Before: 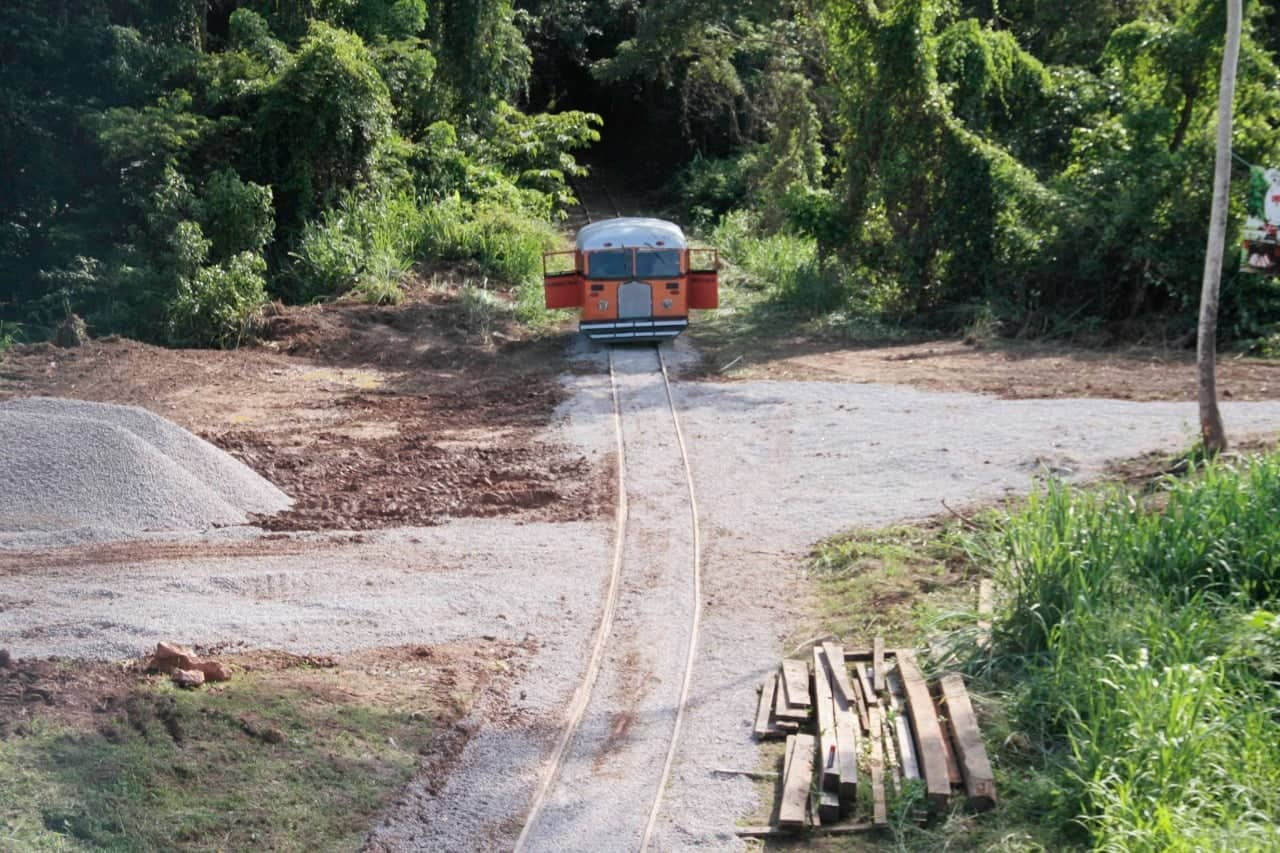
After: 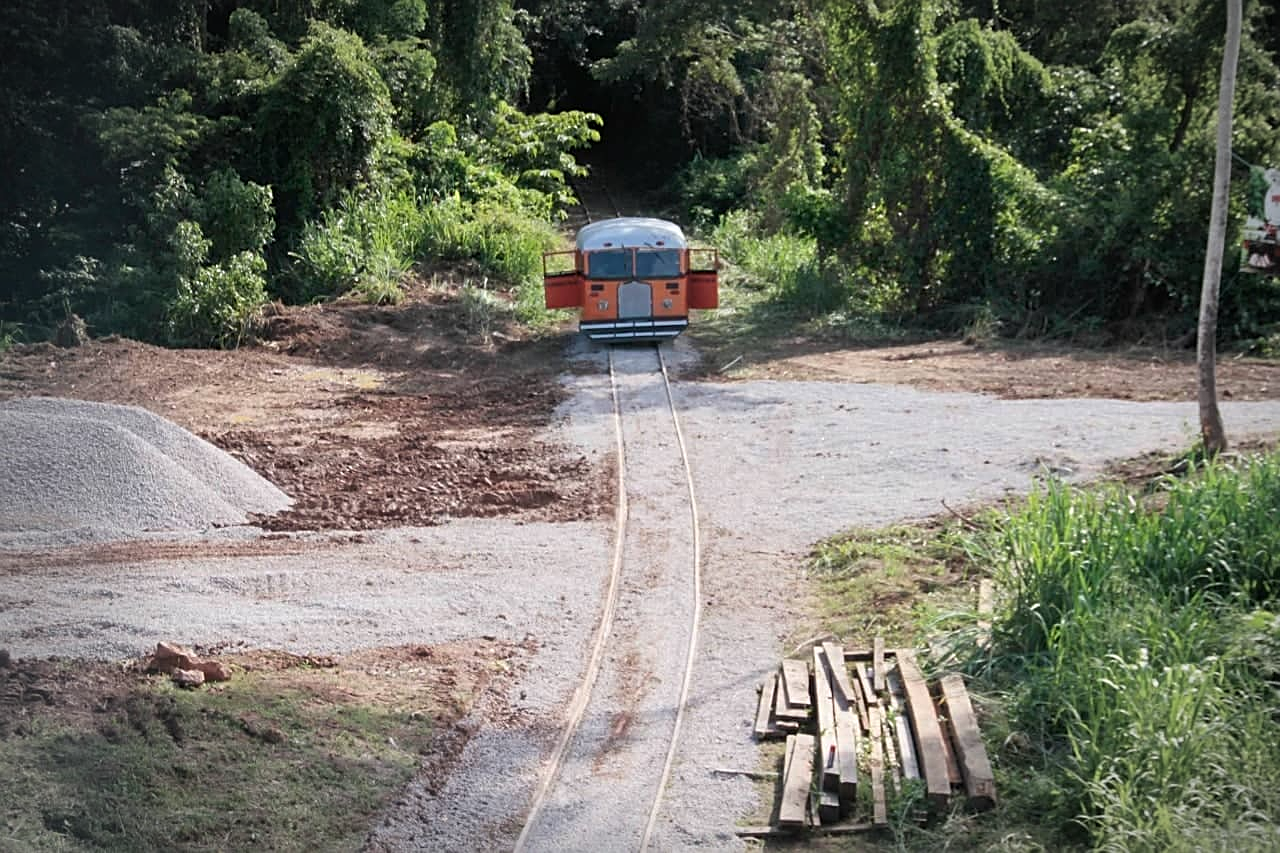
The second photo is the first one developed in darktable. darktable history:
vignetting: automatic ratio true
sharpen: amount 0.491
exposure: compensate highlight preservation false
